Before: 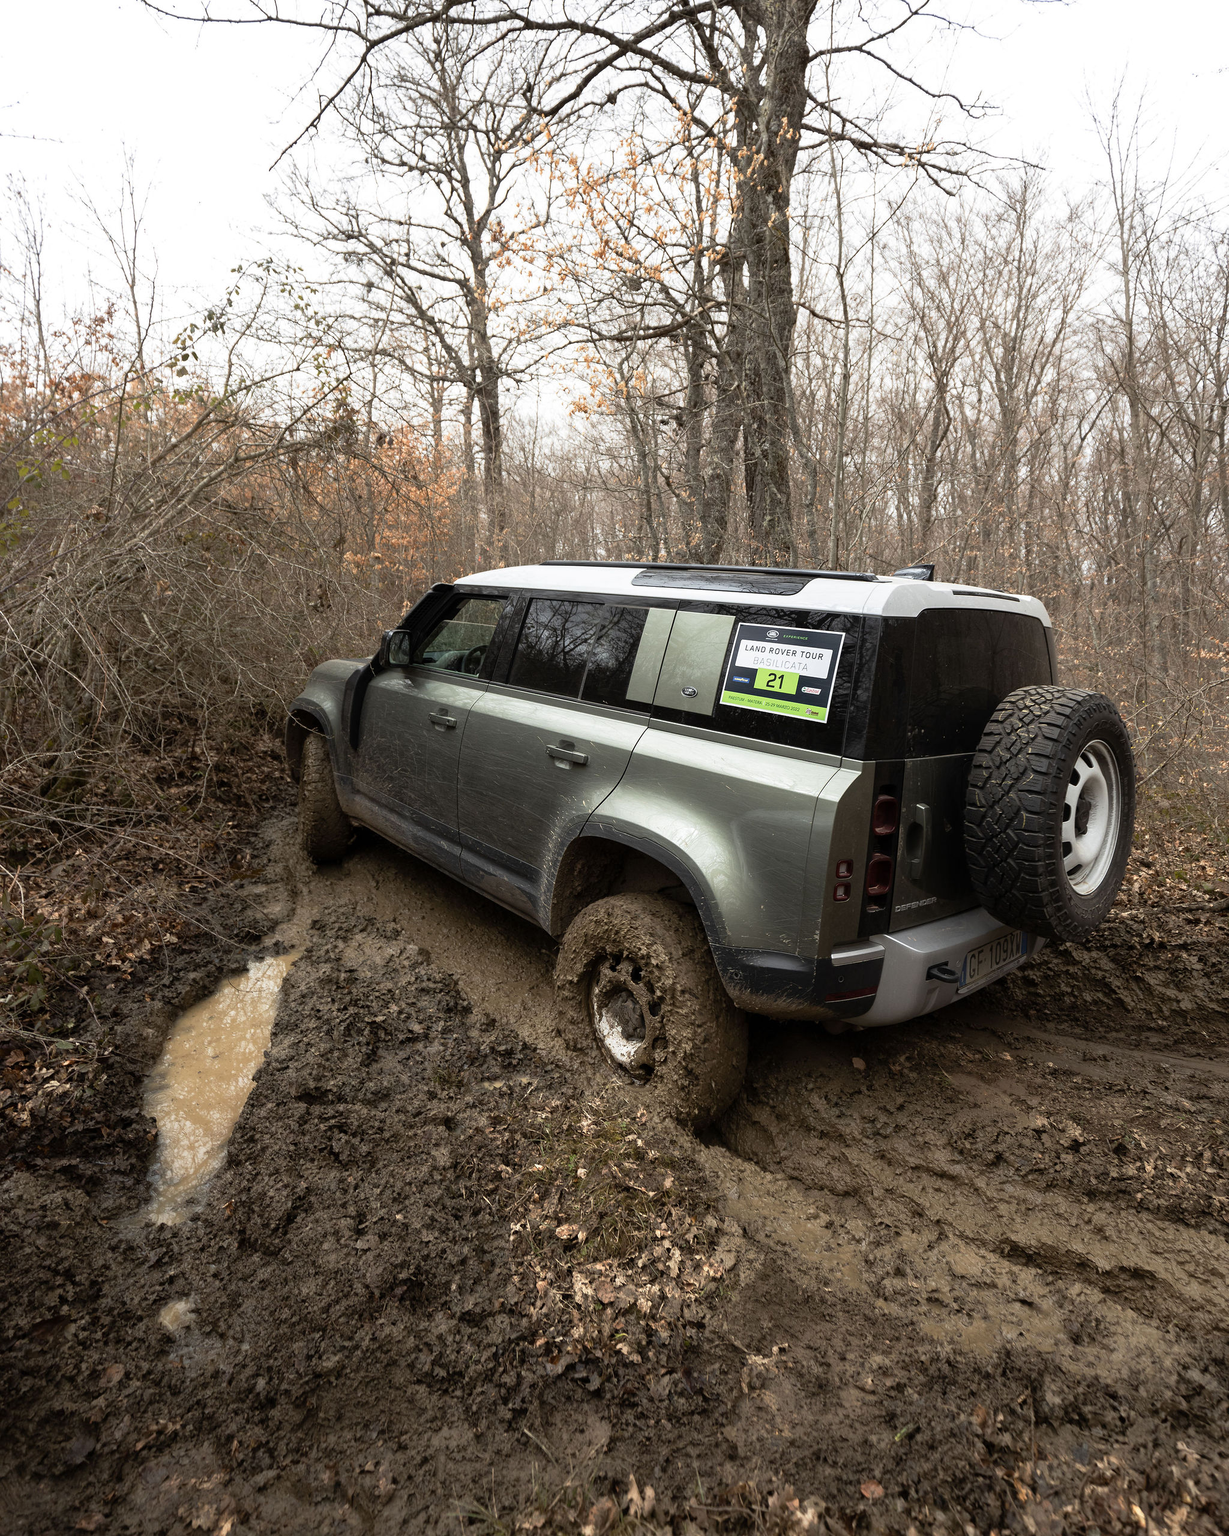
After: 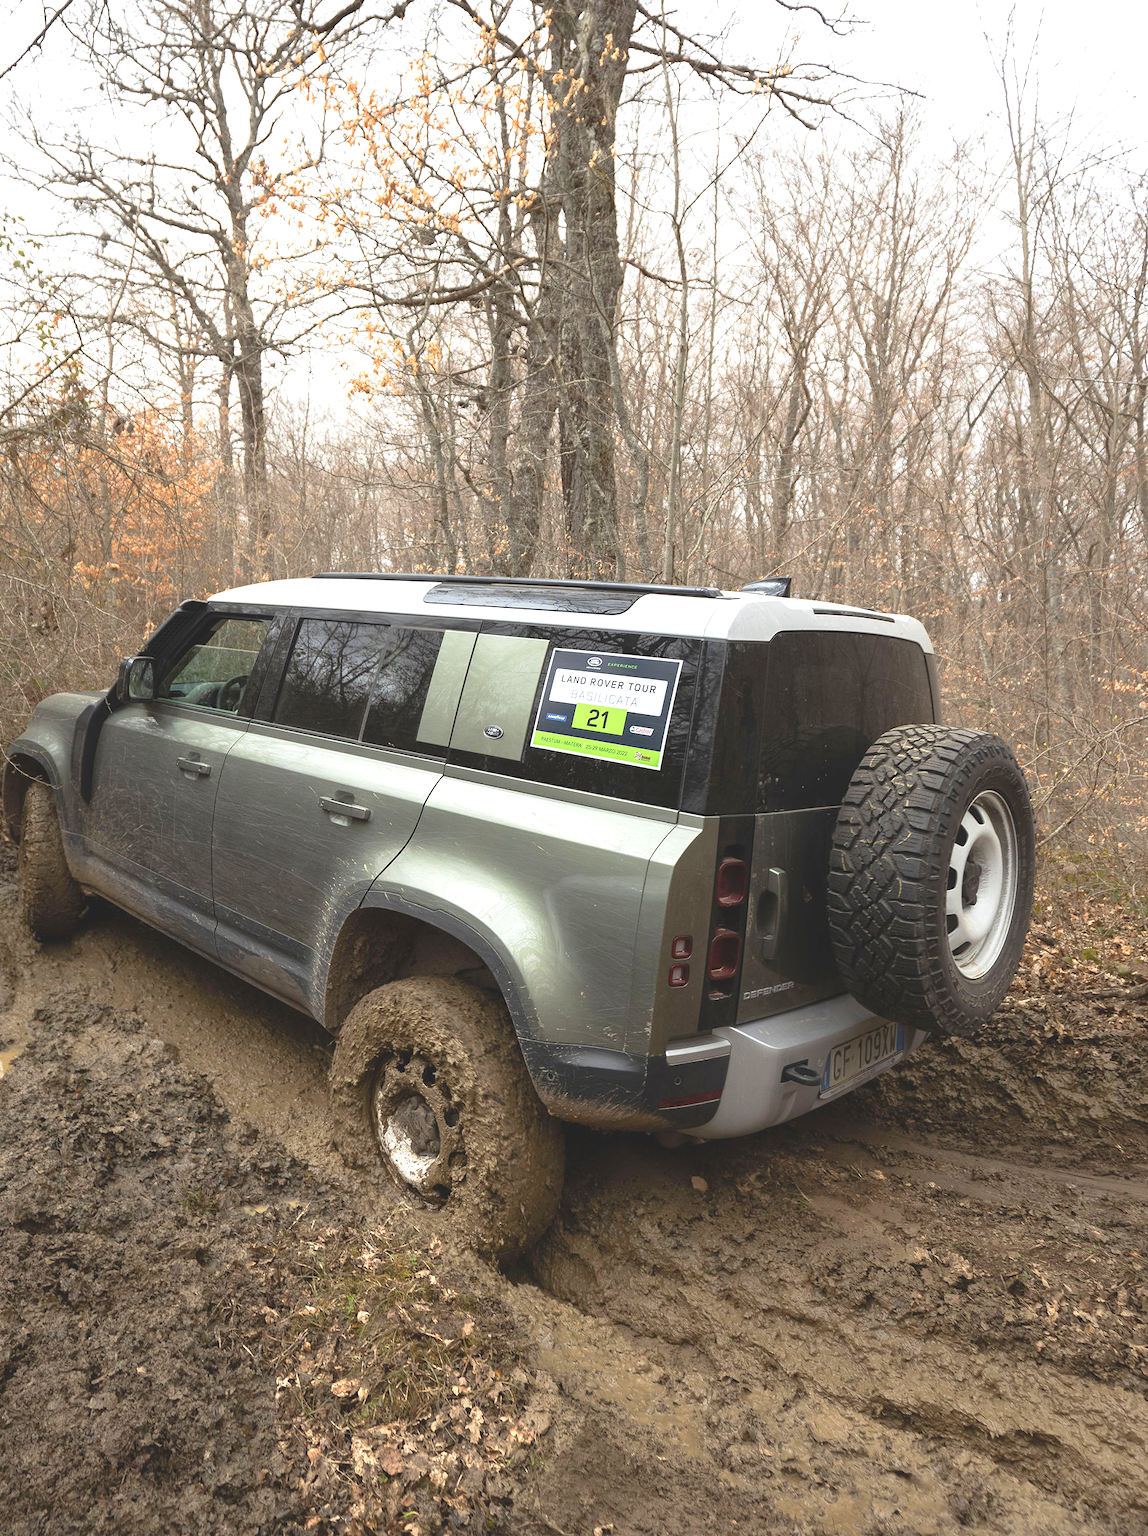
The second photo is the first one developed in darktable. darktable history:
exposure: exposure 1 EV, compensate highlight preservation false
crop: left 23.095%, top 5.827%, bottom 11.854%
contrast brightness saturation: contrast -0.28
